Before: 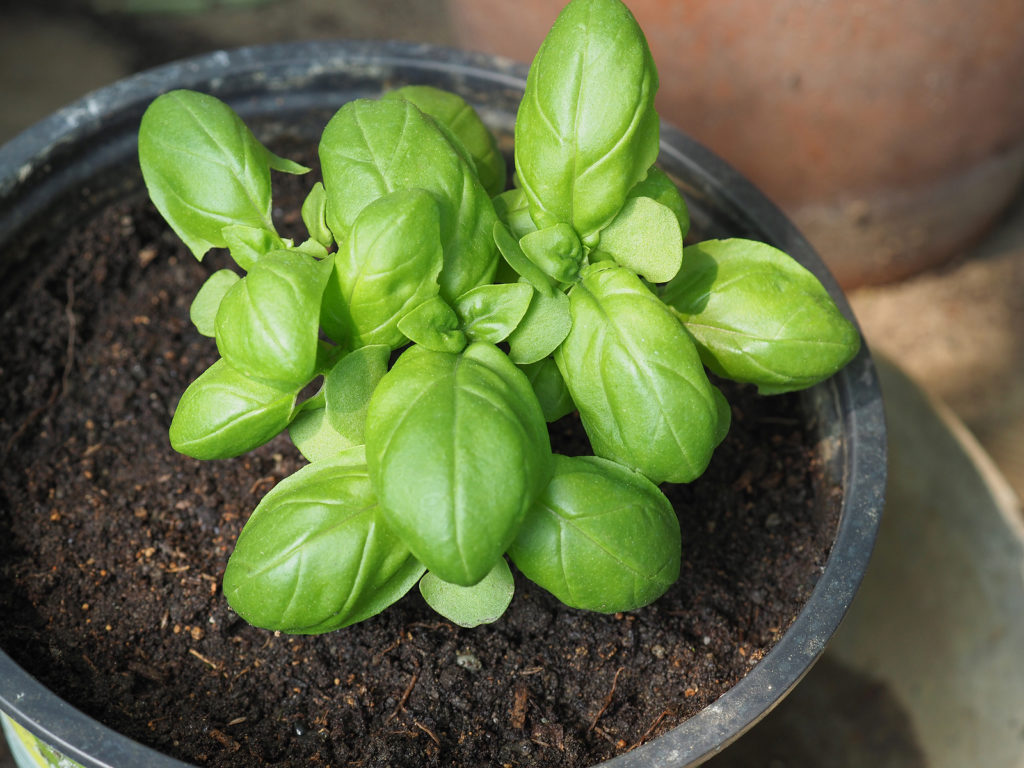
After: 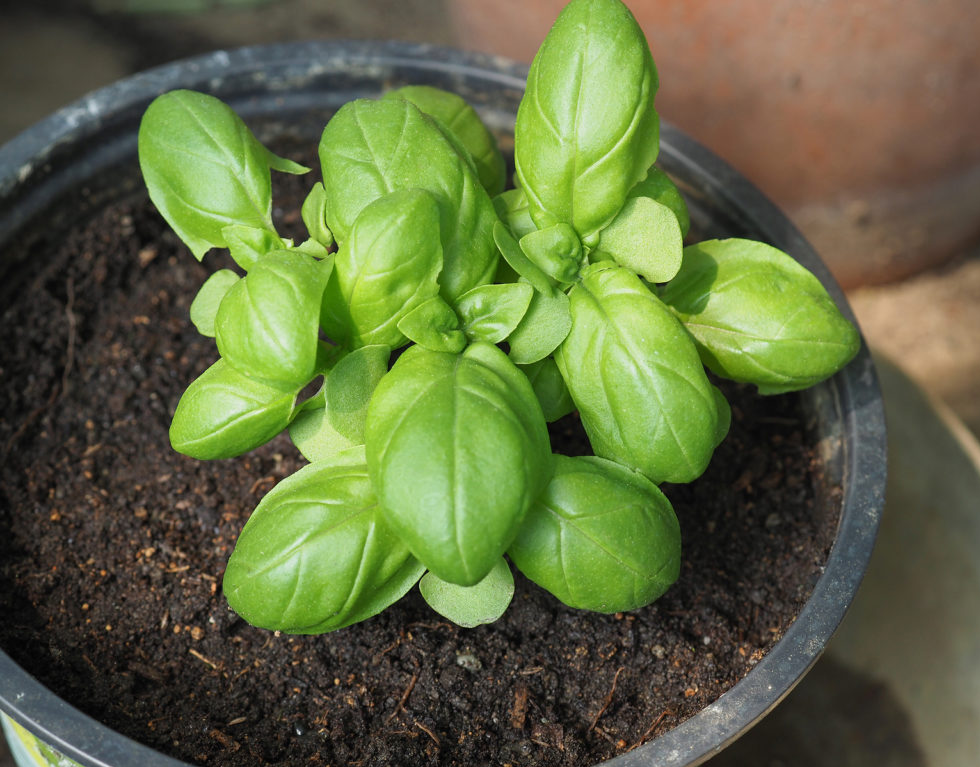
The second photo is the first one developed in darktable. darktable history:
crop: right 4.227%, bottom 0.036%
